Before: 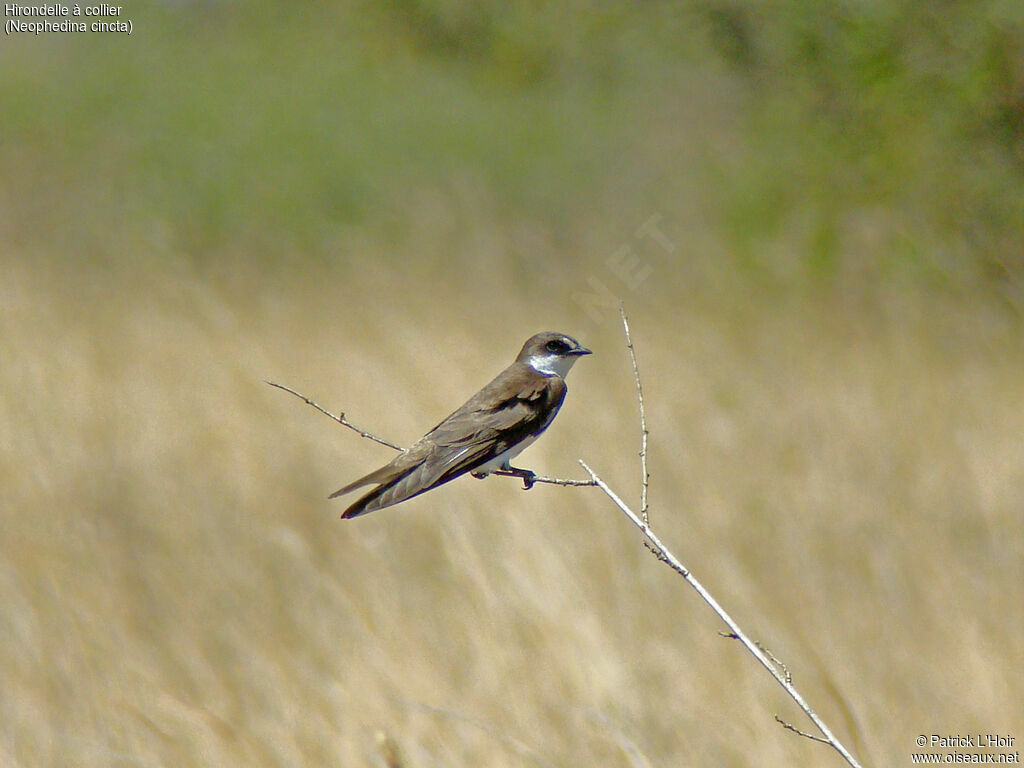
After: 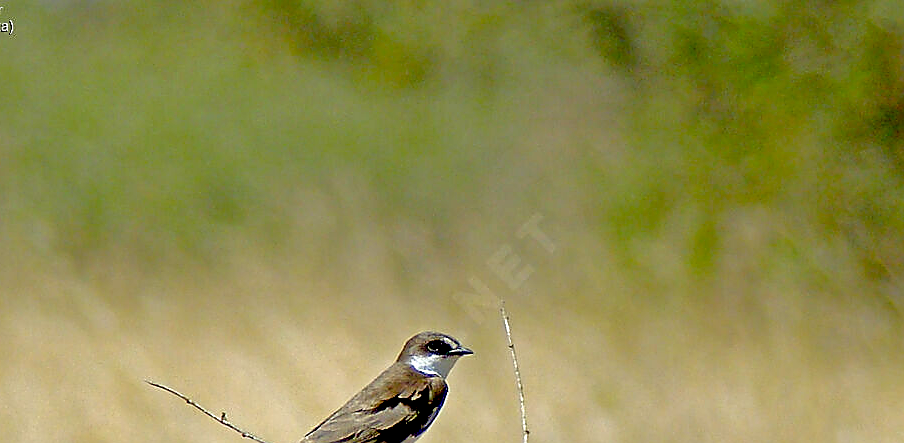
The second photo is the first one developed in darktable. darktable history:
exposure: black level correction 0.031, exposure 0.303 EV, compensate highlight preservation false
sharpen: radius 1.404, amount 1.261, threshold 0.829
crop and rotate: left 11.624%, bottom 42.273%
